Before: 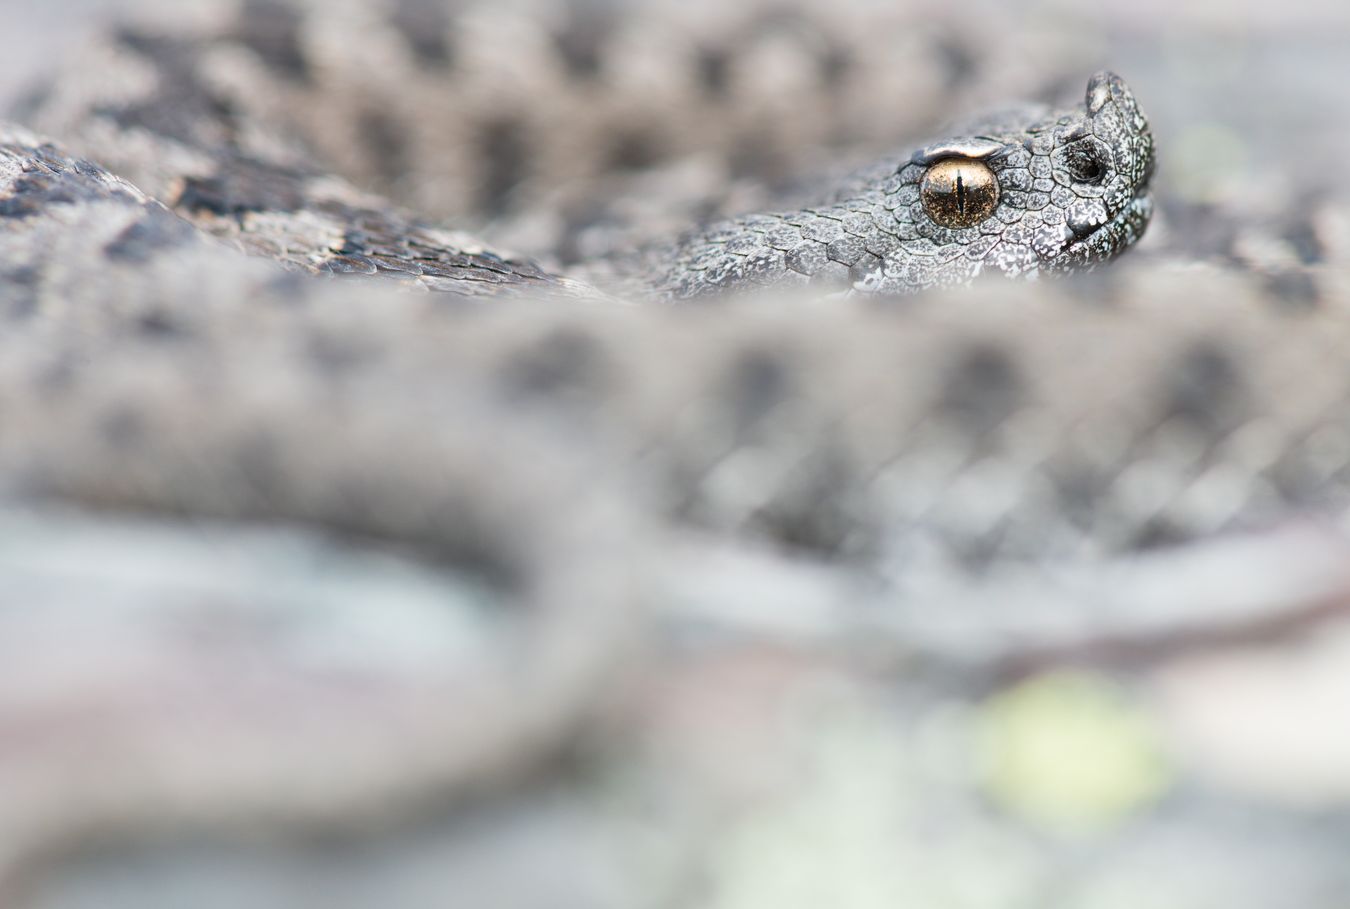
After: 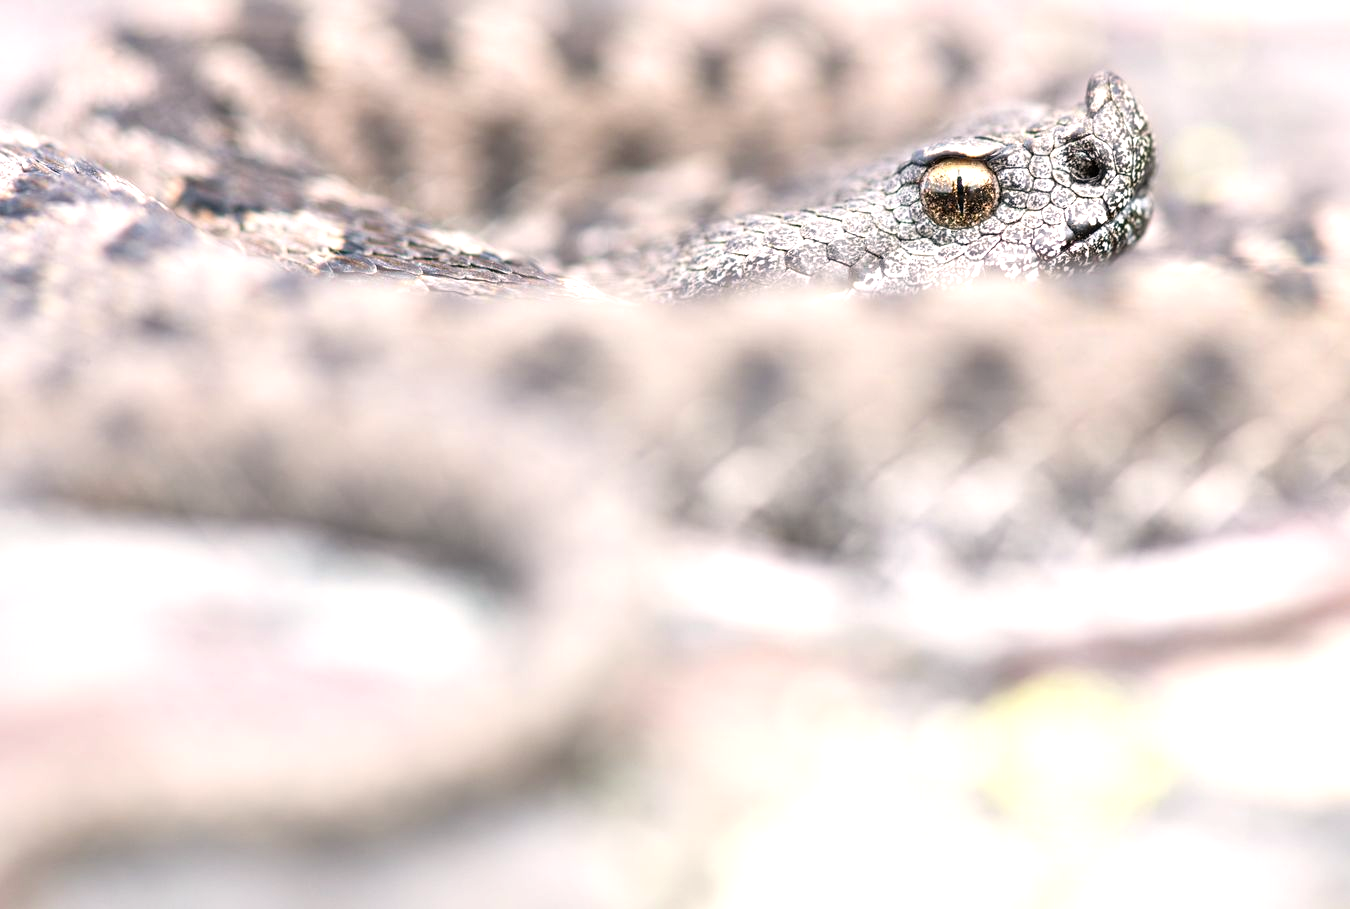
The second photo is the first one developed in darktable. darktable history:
tone equalizer: -8 EV -0.749 EV, -7 EV -0.679 EV, -6 EV -0.6 EV, -5 EV -0.415 EV, -3 EV 0.372 EV, -2 EV 0.6 EV, -1 EV 0.681 EV, +0 EV 0.77 EV
color correction: highlights a* 5.87, highlights b* 4.73
